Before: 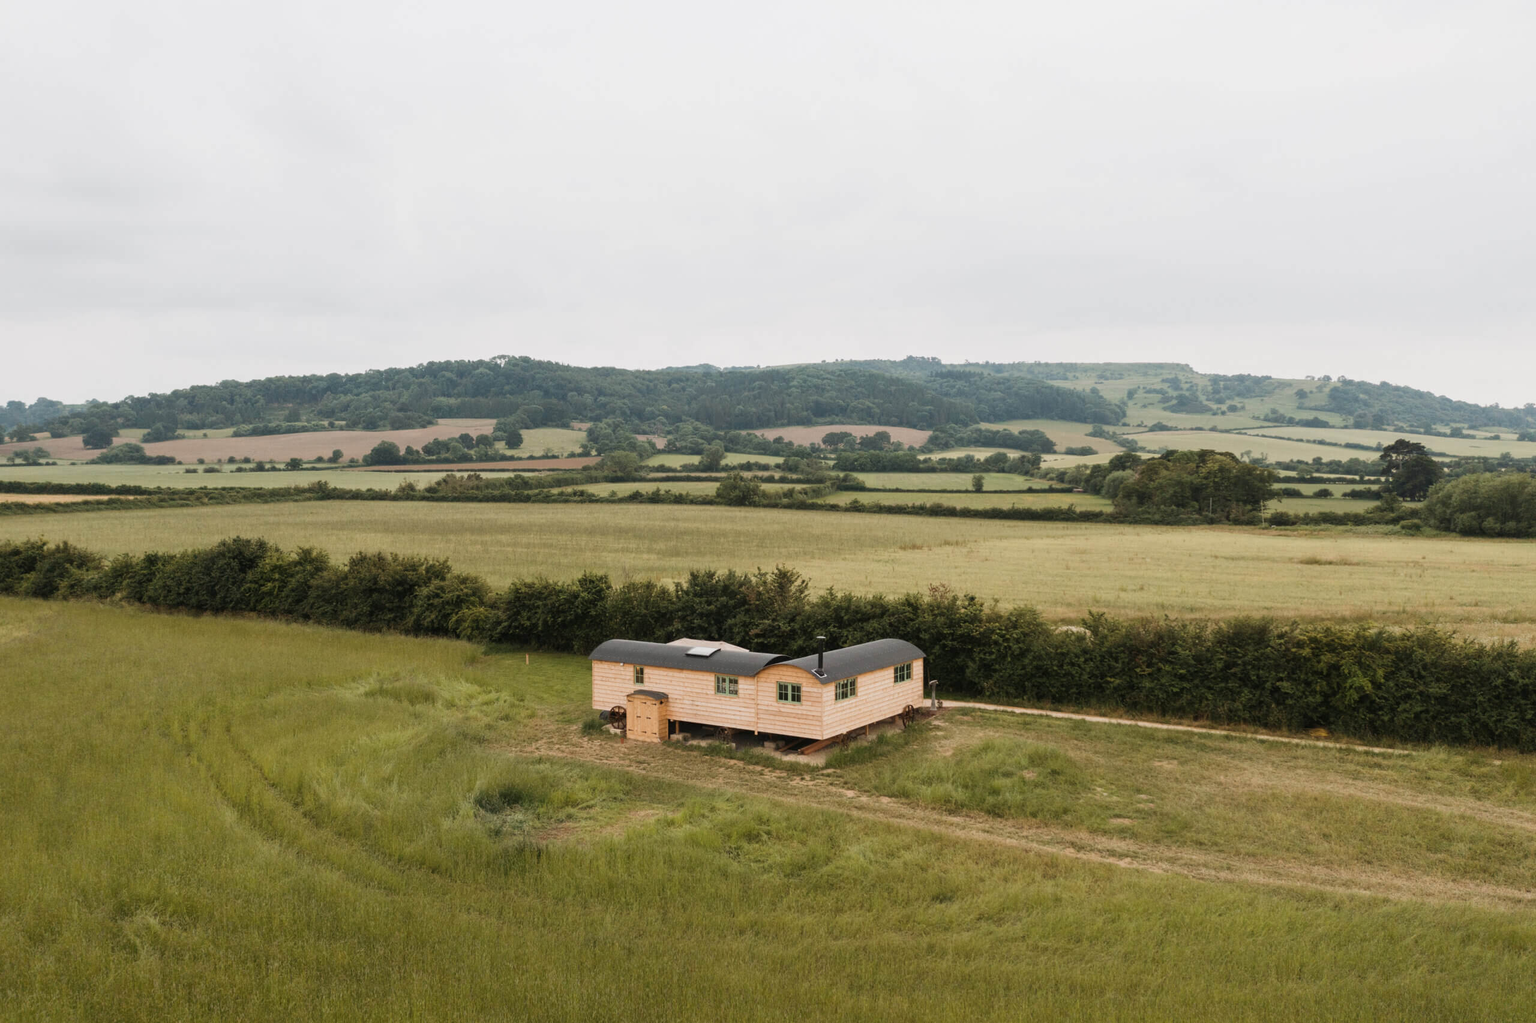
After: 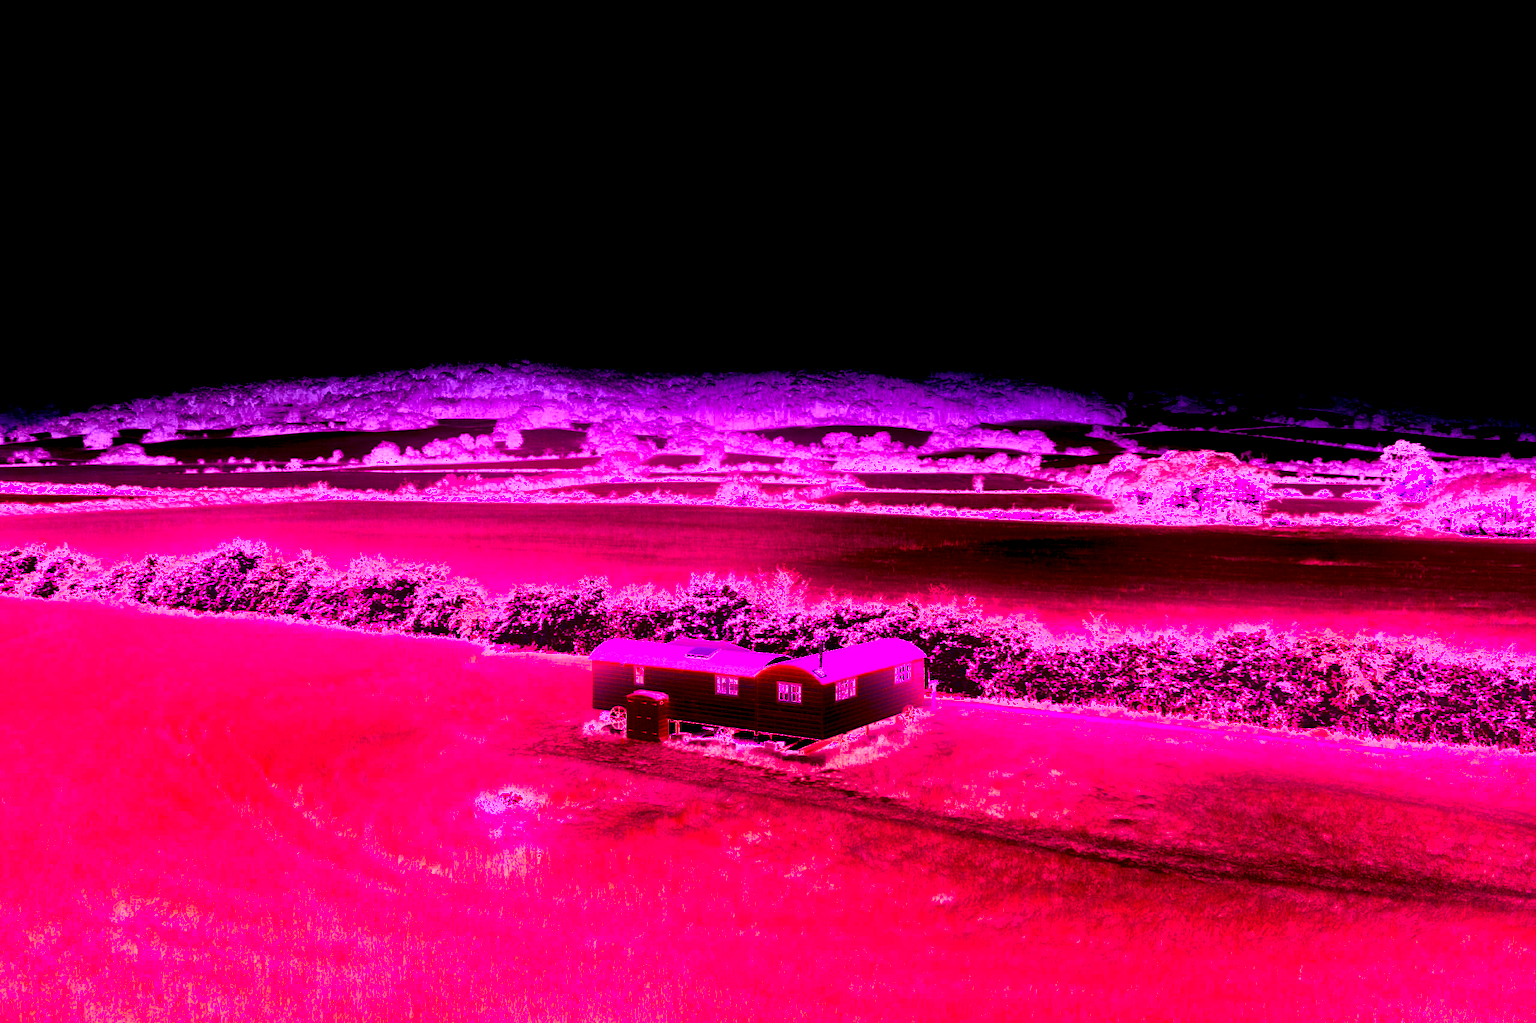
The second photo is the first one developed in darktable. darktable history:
shadows and highlights: shadows 35, highlights -35, soften with gaussian
tone equalizer: -8 EV -0.417 EV, -7 EV -0.389 EV, -6 EV -0.333 EV, -5 EV -0.222 EV, -3 EV 0.222 EV, -2 EV 0.333 EV, -1 EV 0.389 EV, +0 EV 0.417 EV, edges refinement/feathering 500, mask exposure compensation -1.57 EV, preserve details no
white balance: red 8, blue 8
